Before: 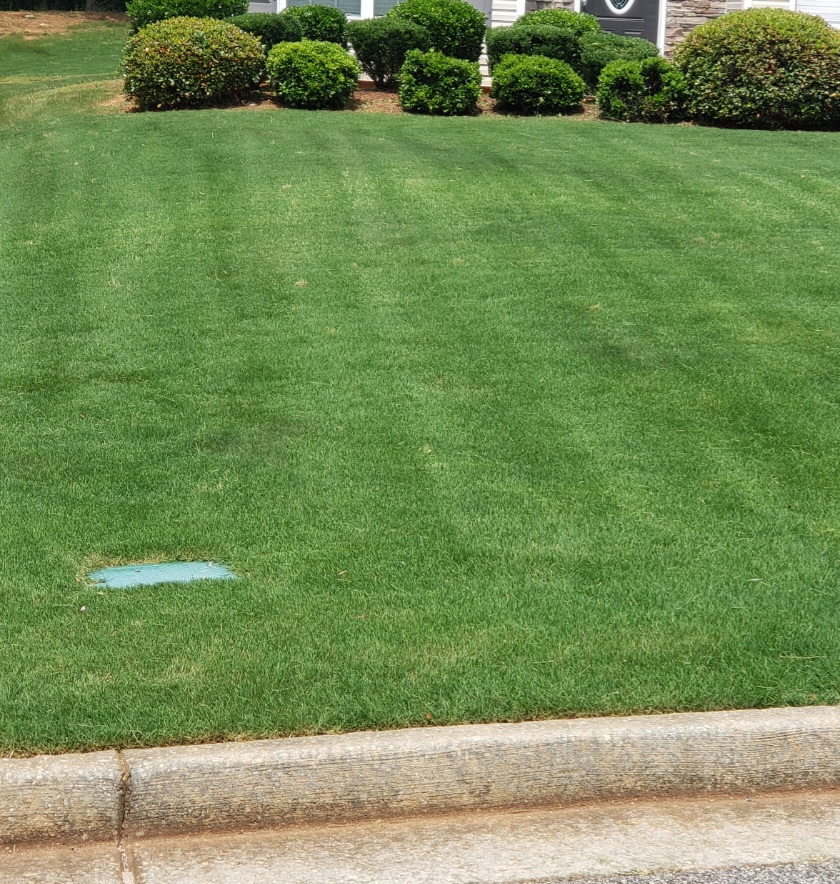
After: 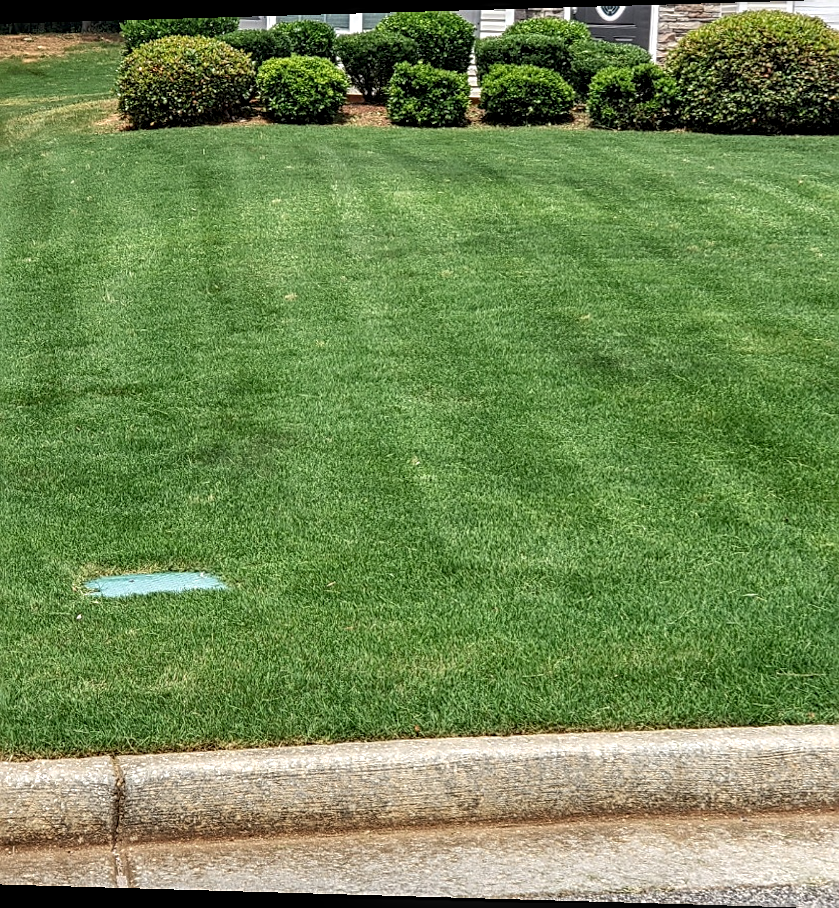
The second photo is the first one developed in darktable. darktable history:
rotate and perspective: lens shift (horizontal) -0.055, automatic cropping off
sharpen: on, module defaults
local contrast: detail 150%
